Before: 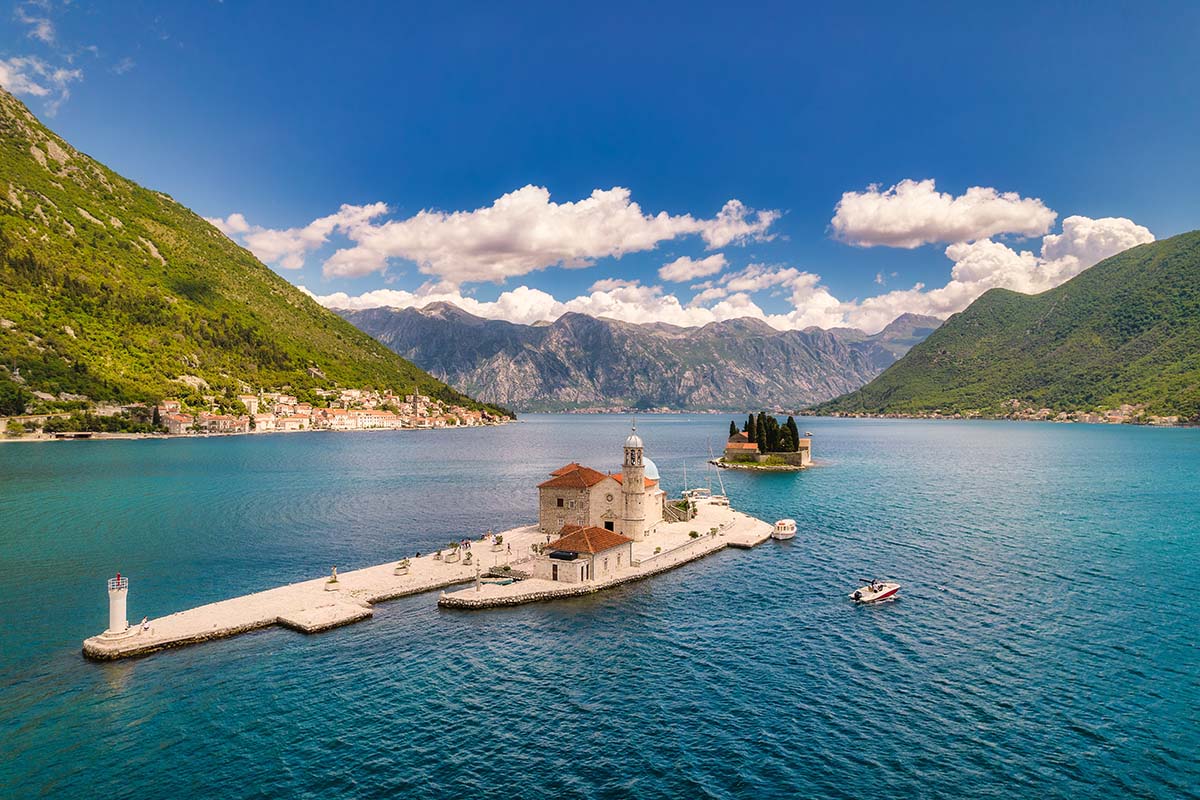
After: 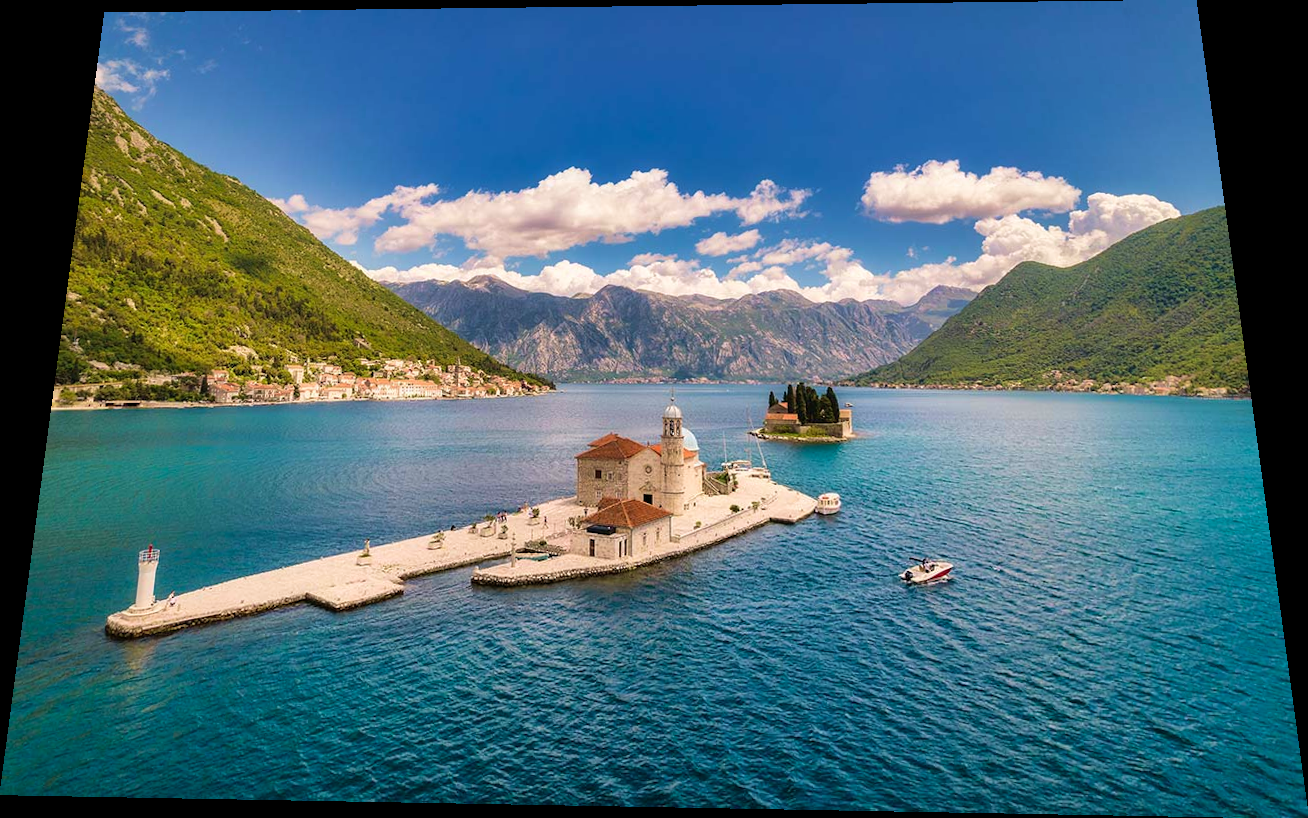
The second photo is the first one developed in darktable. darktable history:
velvia: on, module defaults
rotate and perspective: rotation 0.128°, lens shift (vertical) -0.181, lens shift (horizontal) -0.044, shear 0.001, automatic cropping off
